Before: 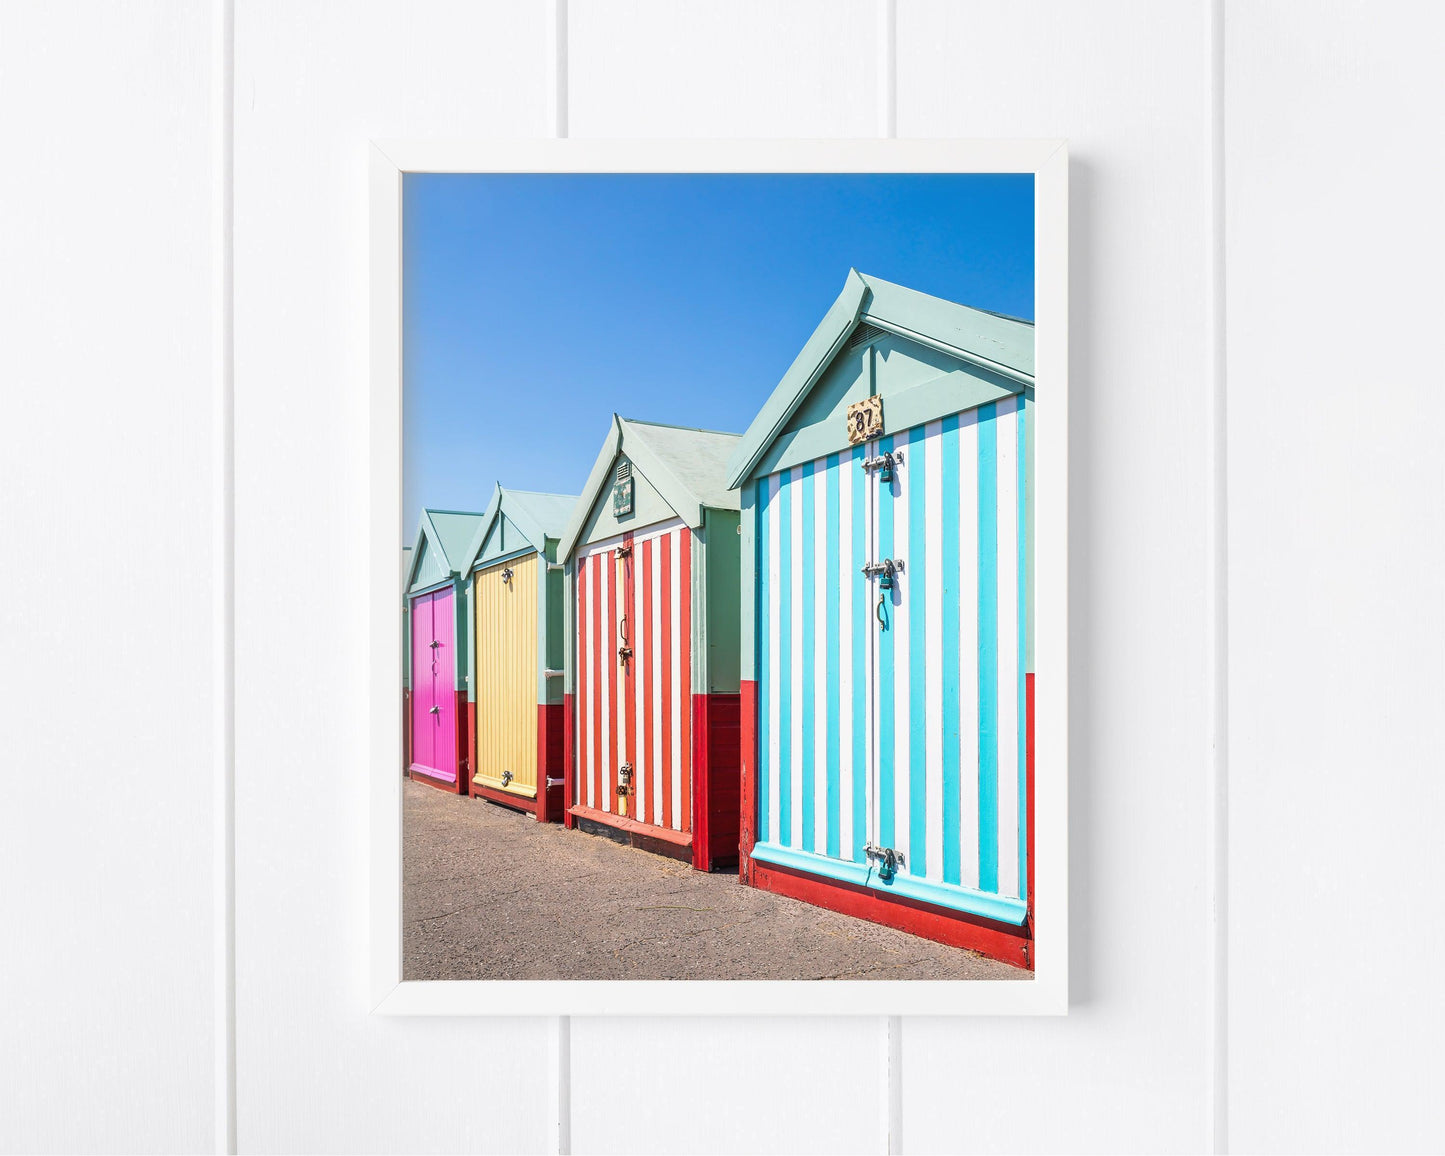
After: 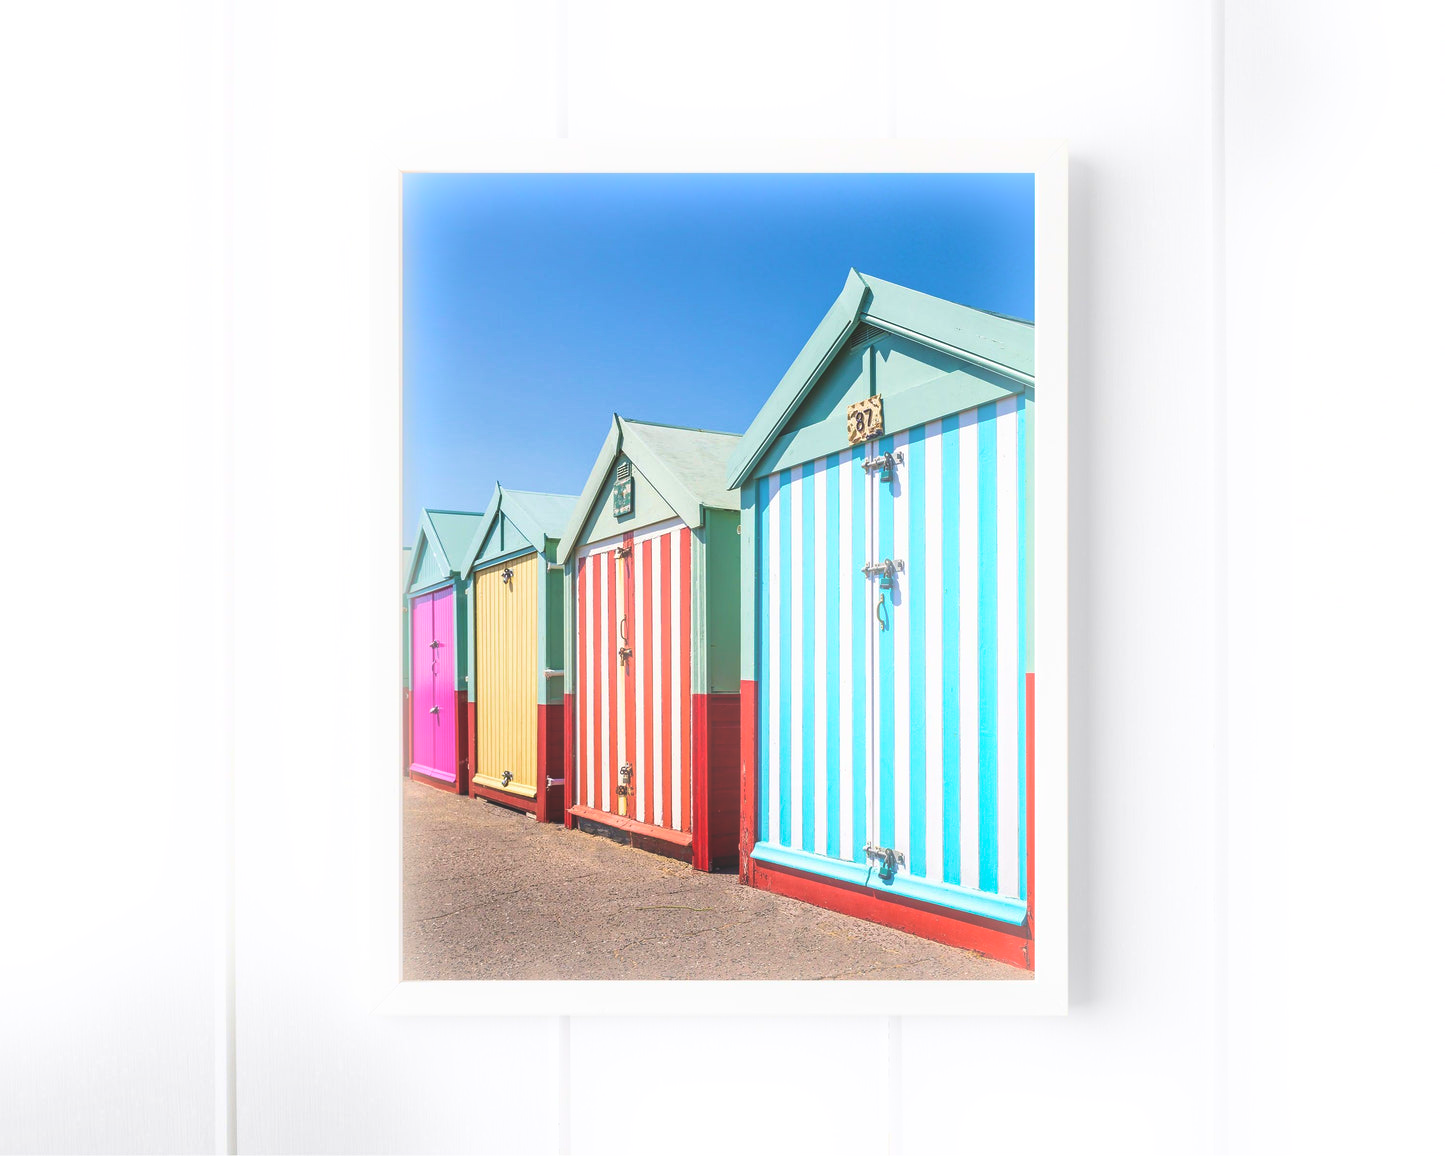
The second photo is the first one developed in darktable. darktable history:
velvia: strength 30%
bloom: size 9%, threshold 100%, strength 7%
exposure: black level correction -0.015, compensate highlight preservation false
local contrast: mode bilateral grid, contrast 20, coarseness 50, detail 120%, midtone range 0.2
